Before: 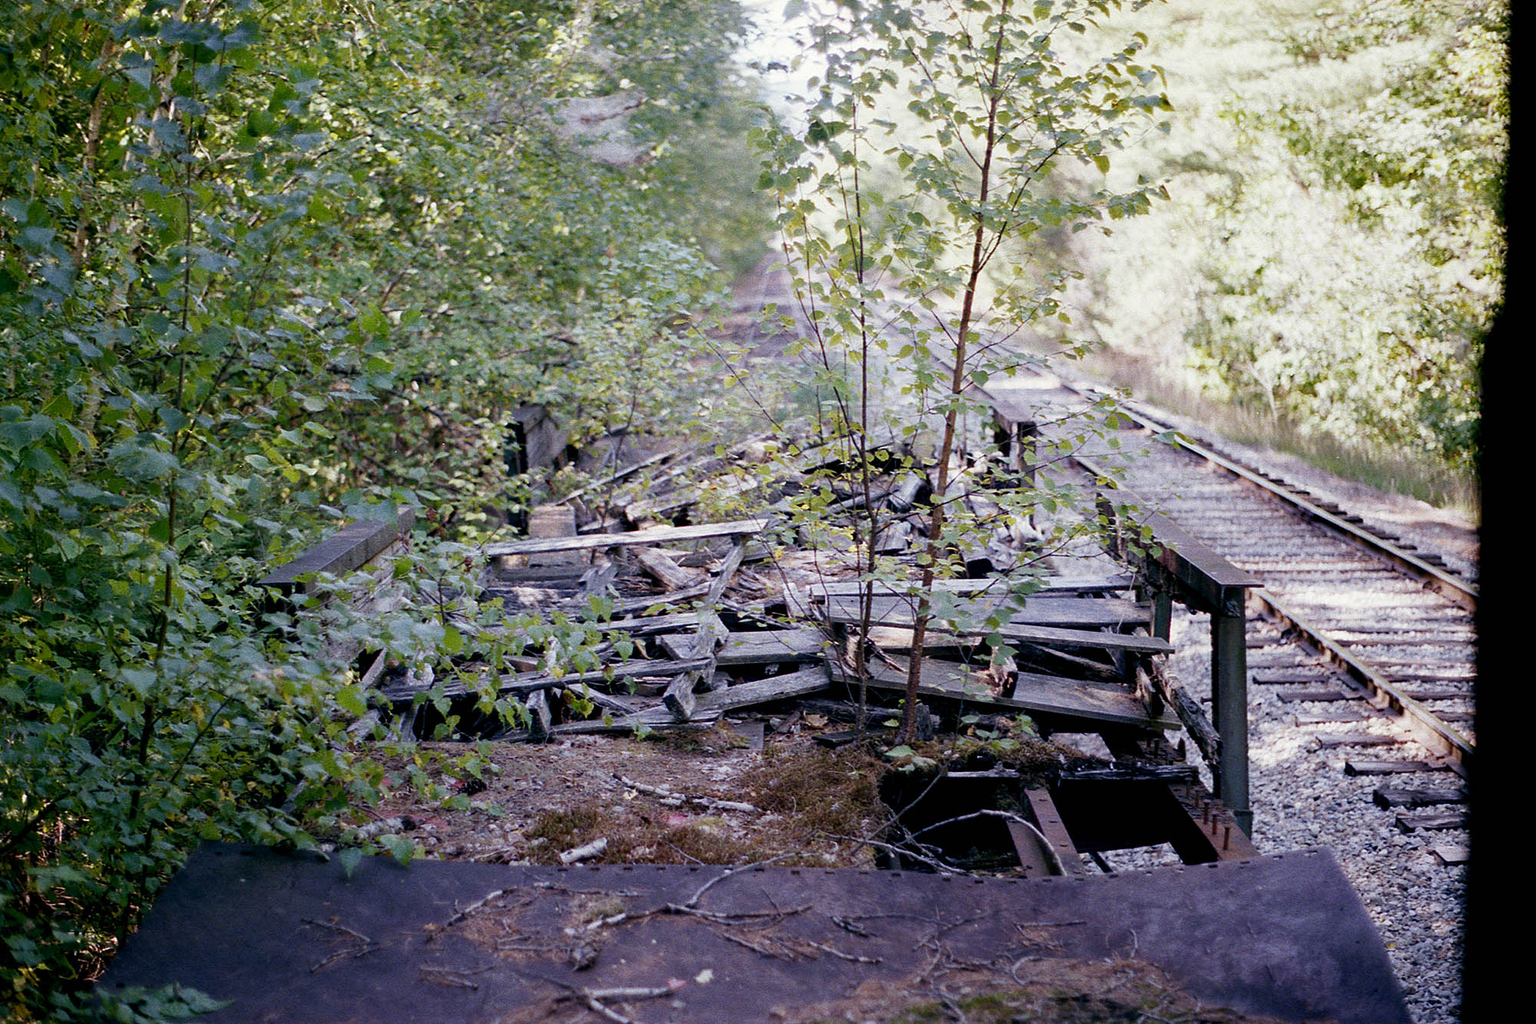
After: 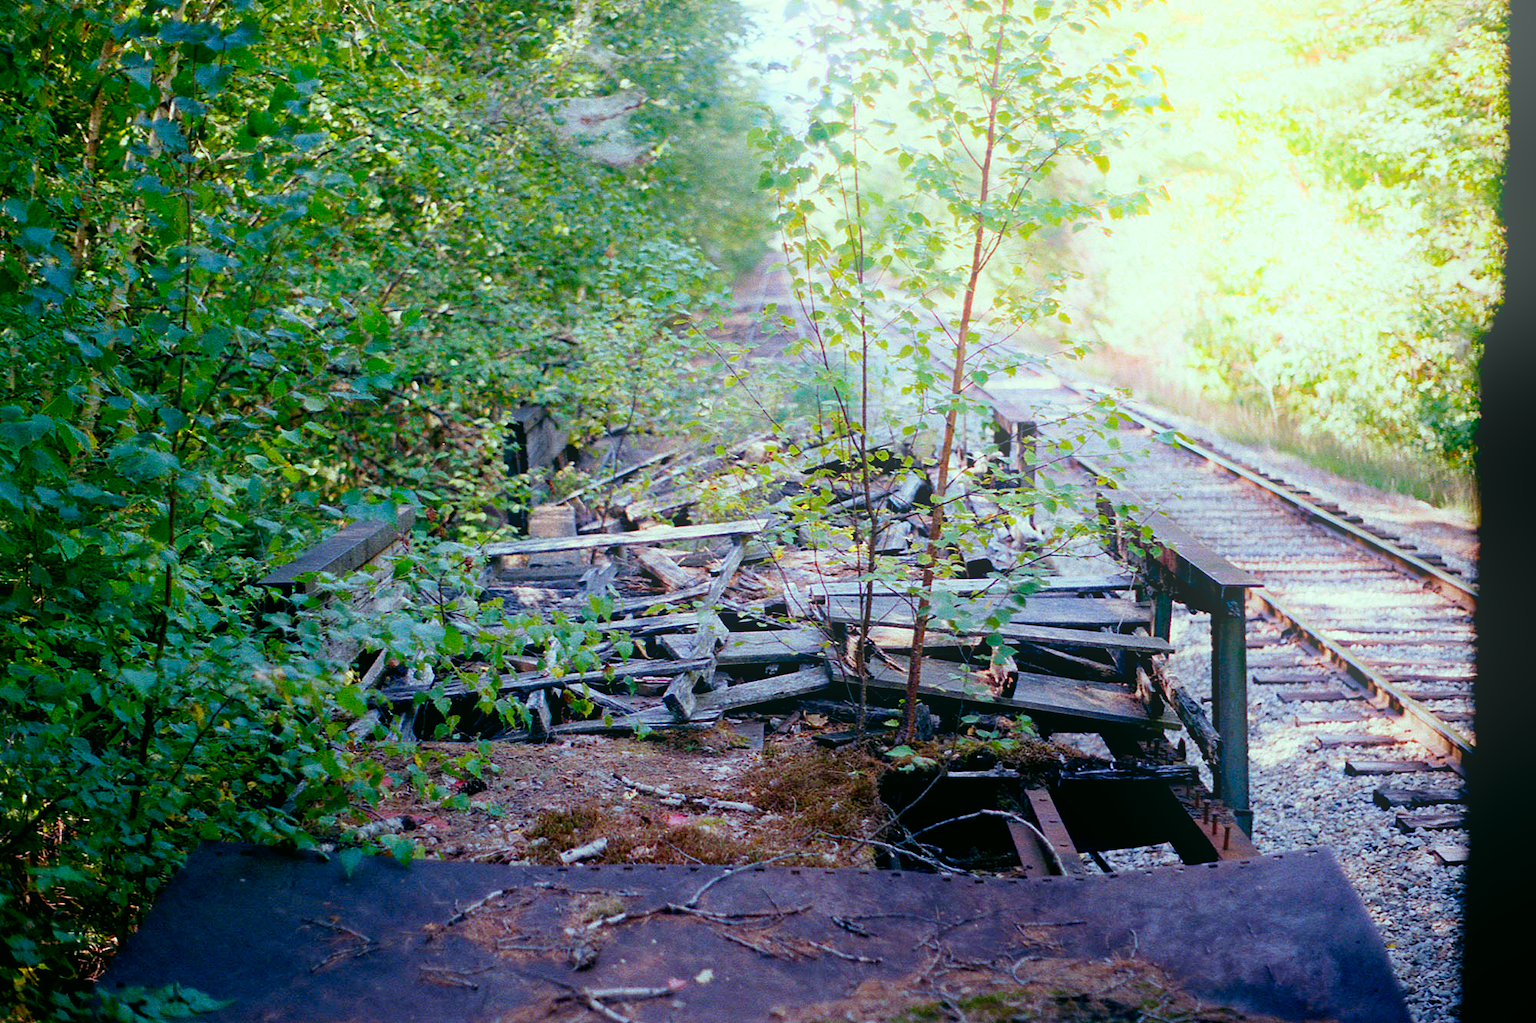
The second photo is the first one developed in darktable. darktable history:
bloom: on, module defaults
color correction: highlights a* -7.33, highlights b* 1.26, shadows a* -3.55, saturation 1.4
